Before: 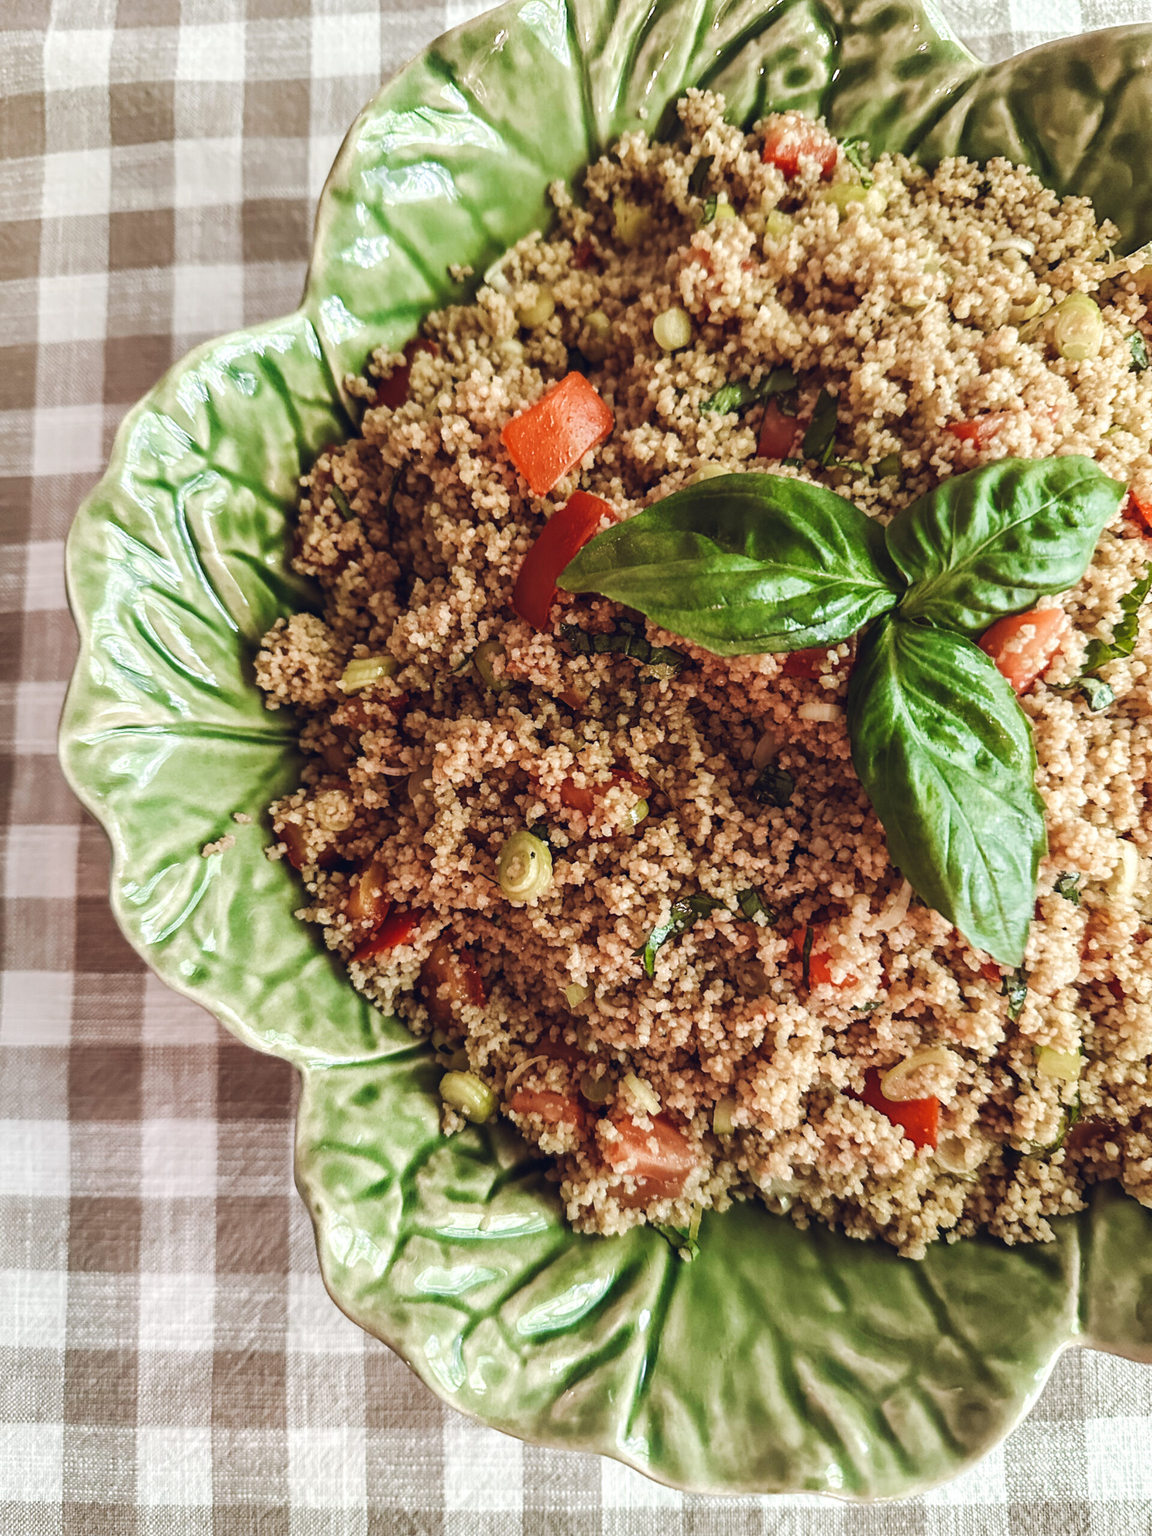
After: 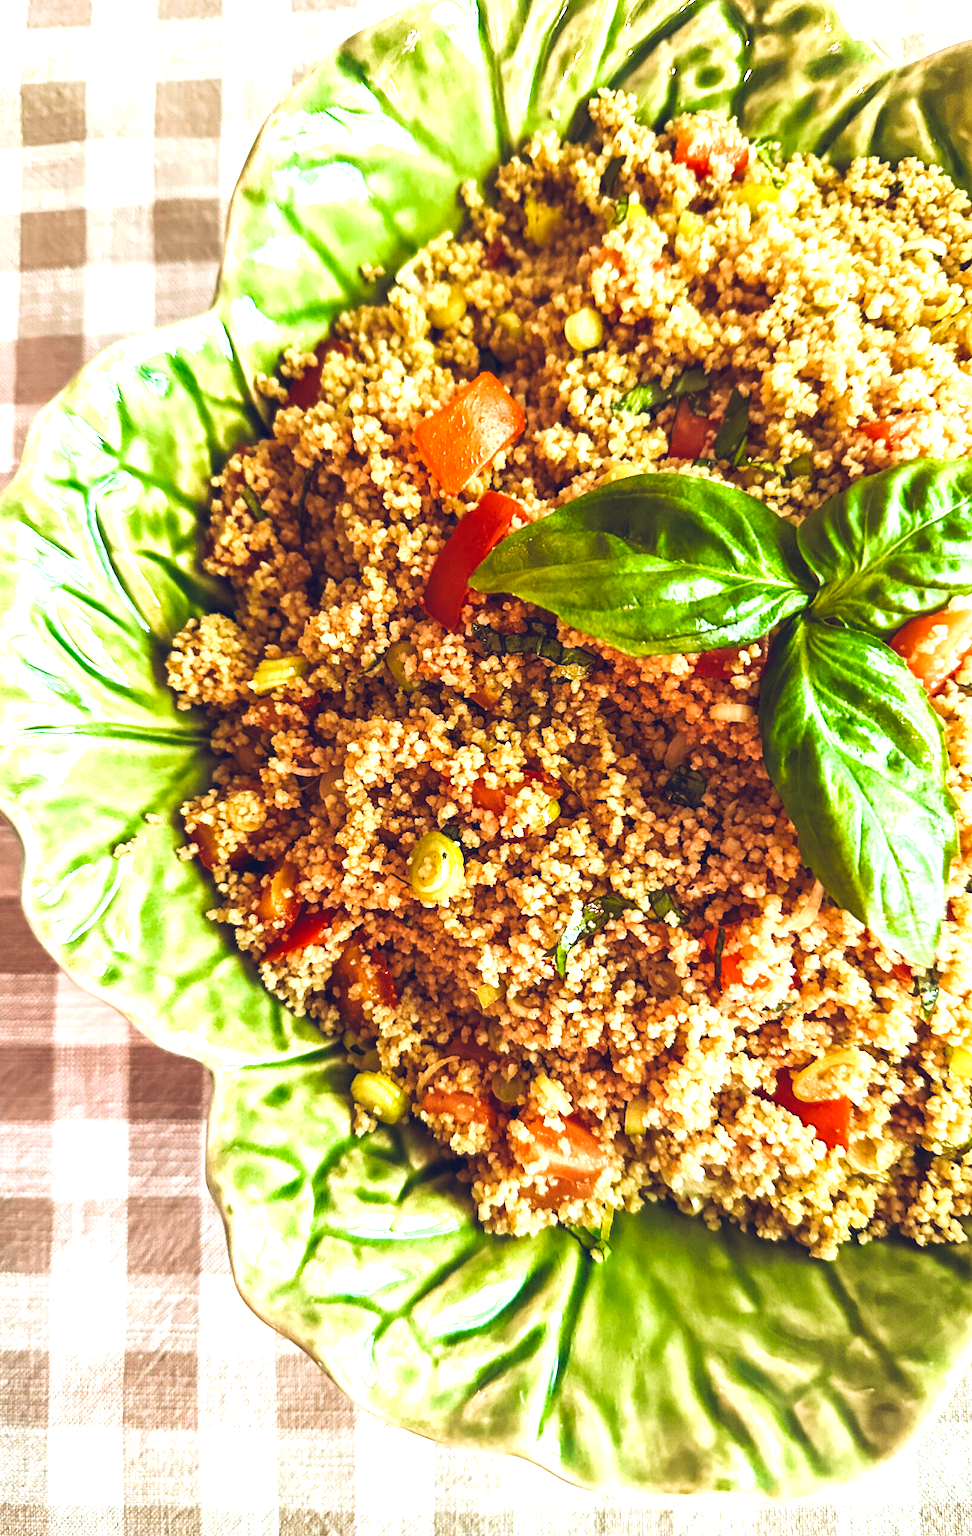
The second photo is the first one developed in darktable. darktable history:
color balance rgb: perceptual saturation grading › global saturation 10.557%, global vibrance 42.822%
crop: left 7.714%, right 7.854%
exposure: exposure 1.068 EV, compensate exposure bias true, compensate highlight preservation false
